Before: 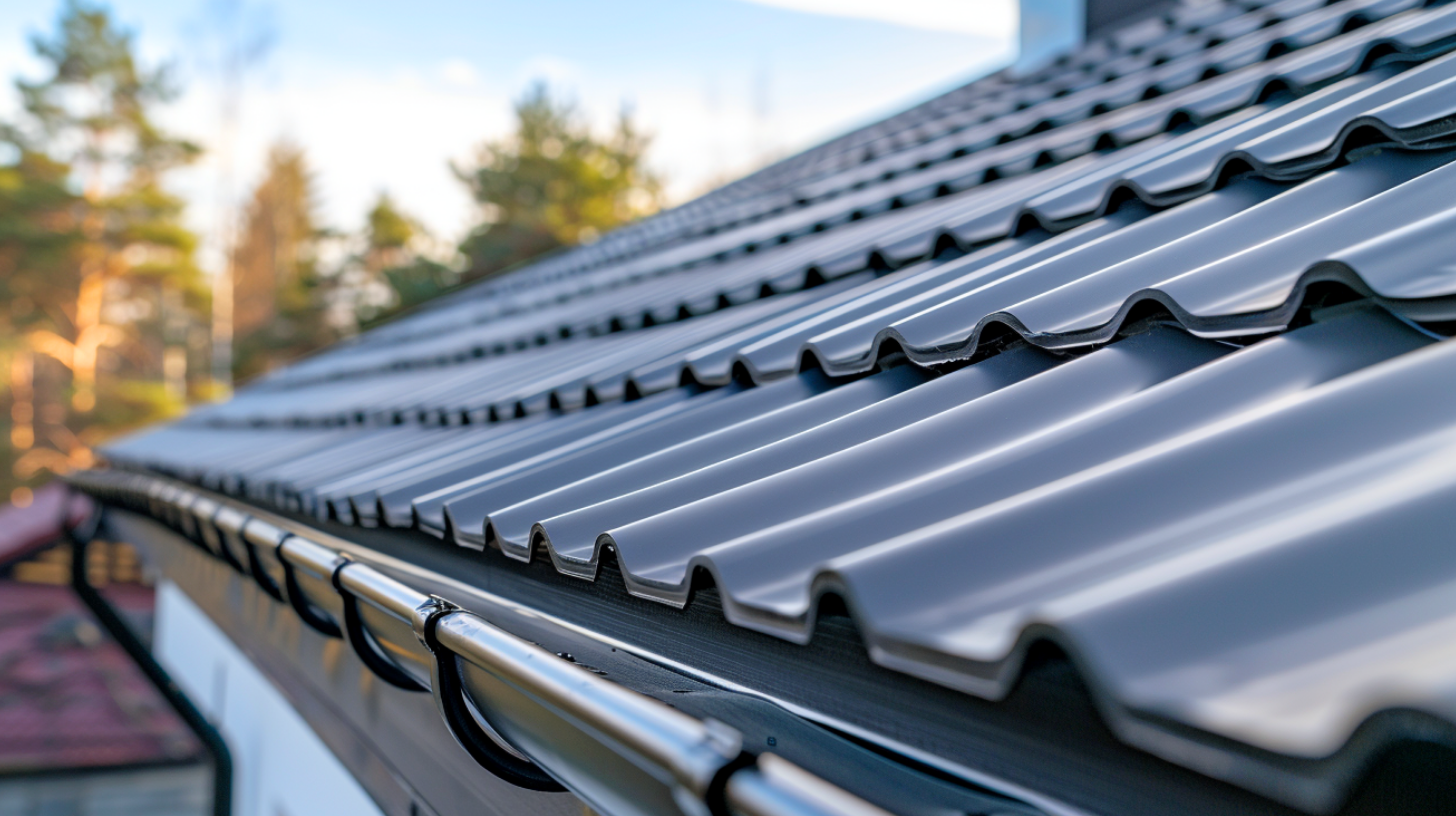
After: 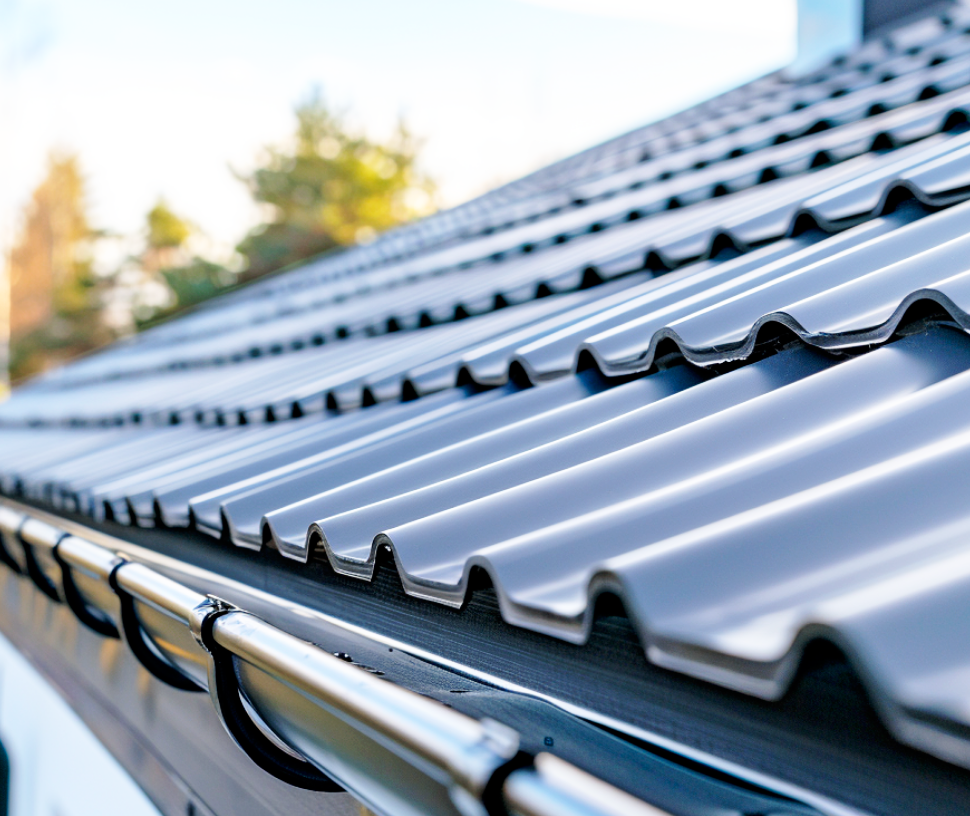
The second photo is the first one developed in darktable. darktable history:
levels: white 99.96%
base curve: curves: ch0 [(0, 0) (0.005, 0.002) (0.15, 0.3) (0.4, 0.7) (0.75, 0.95) (1, 1)], preserve colors none
crop and rotate: left 15.377%, right 17.972%
